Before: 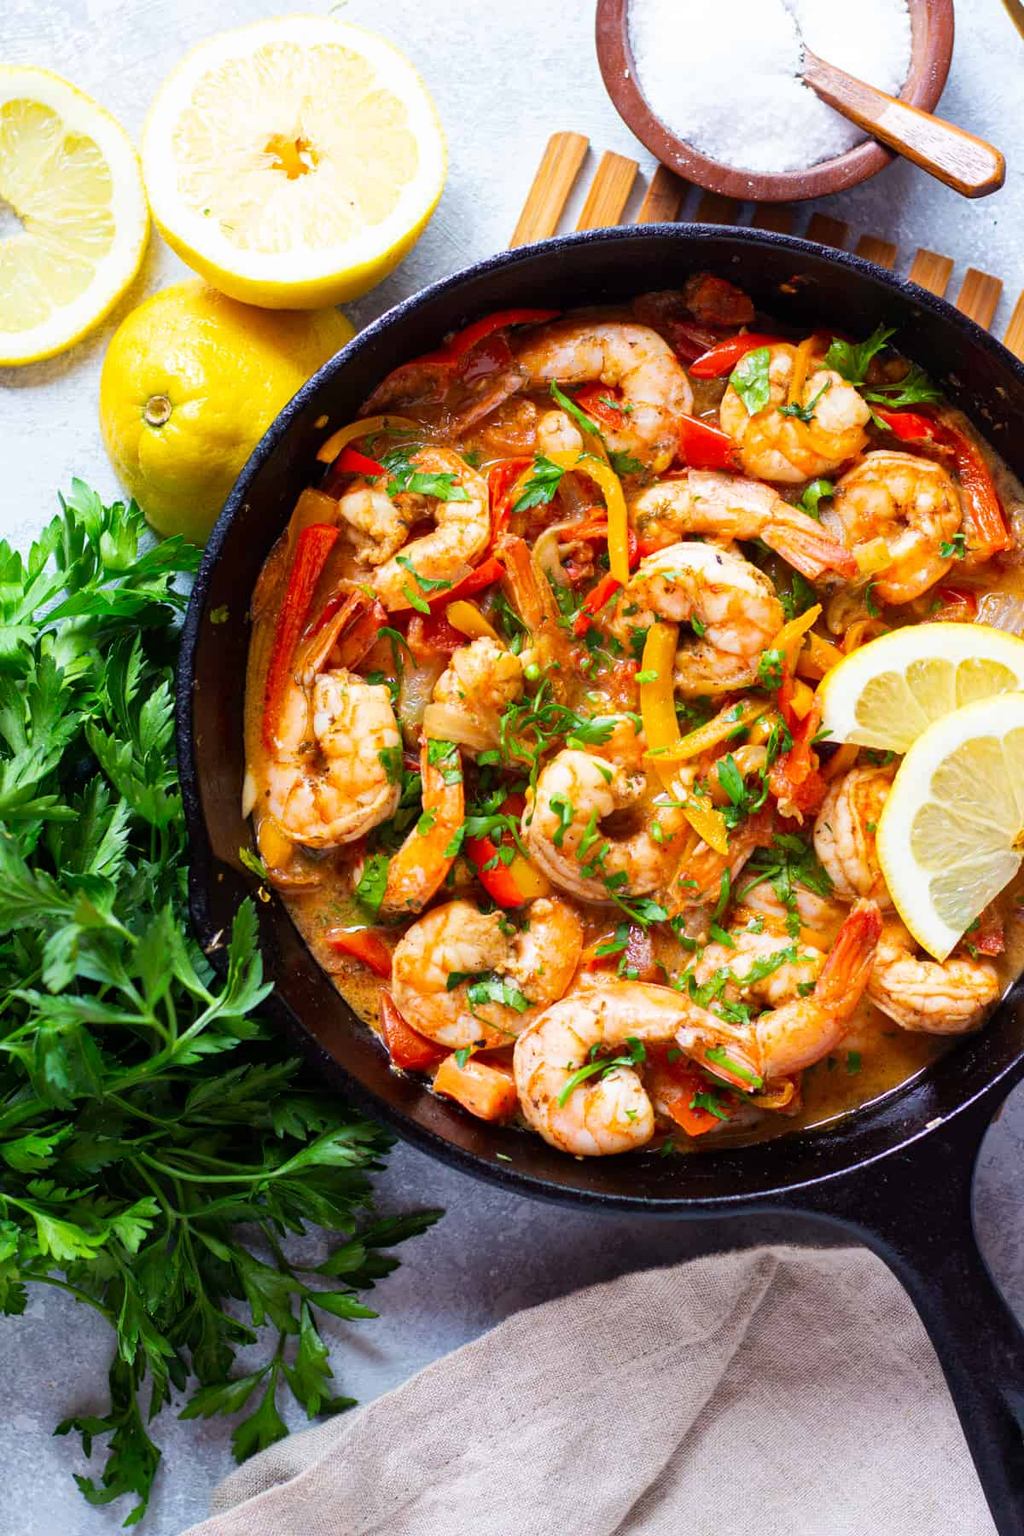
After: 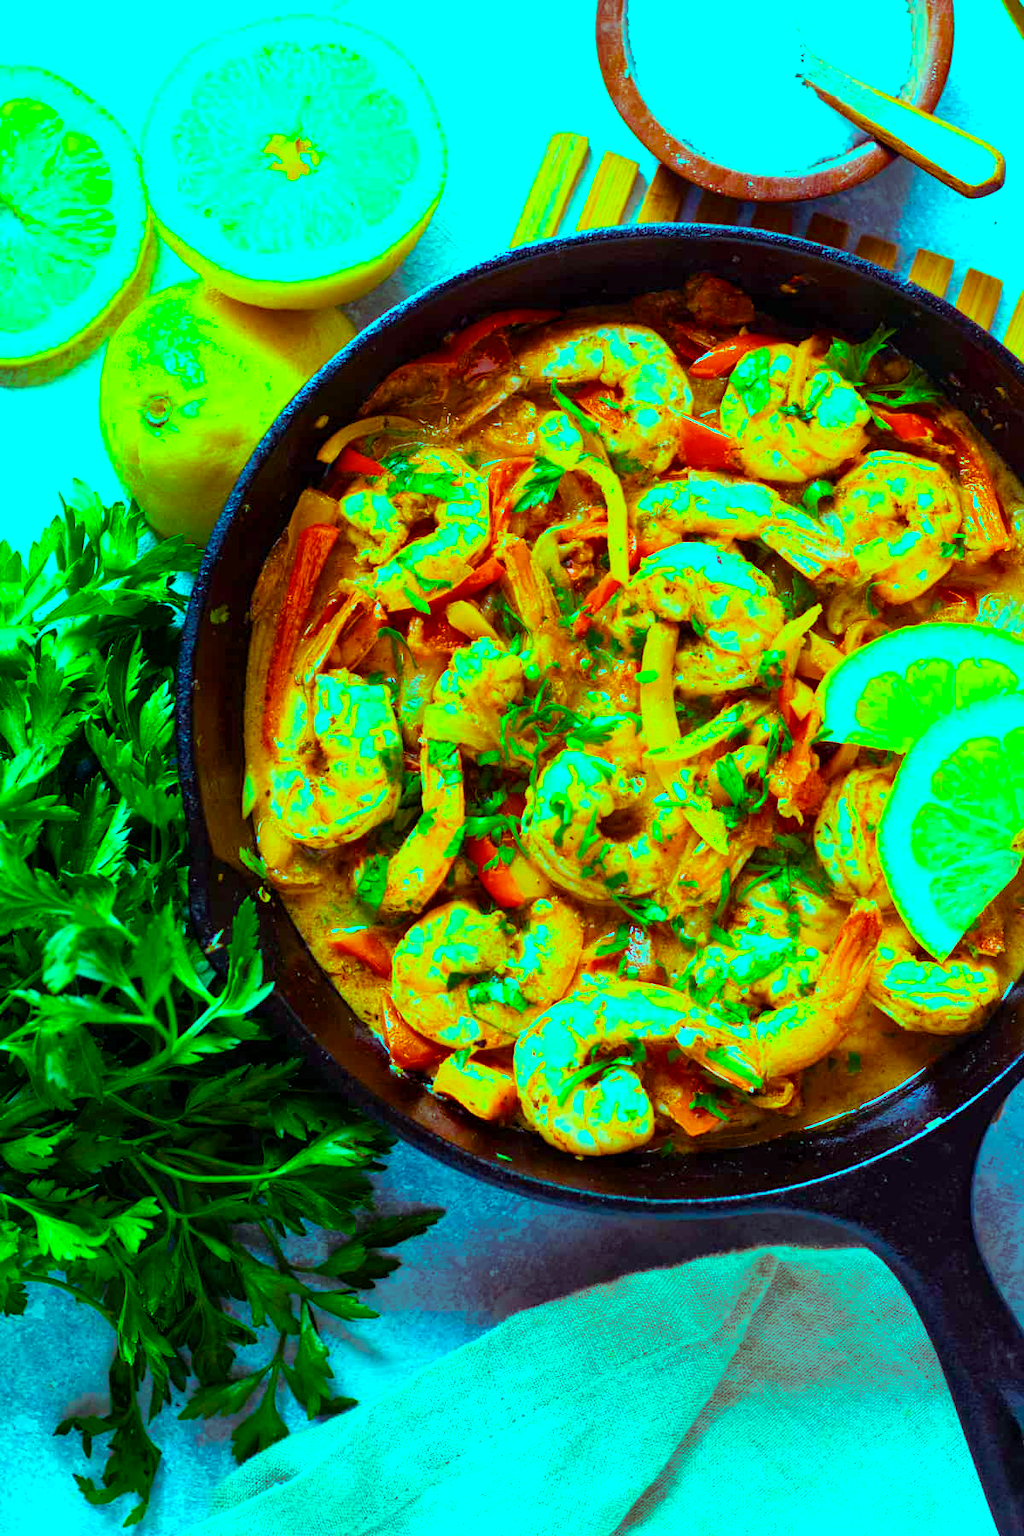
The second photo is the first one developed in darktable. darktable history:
shadows and highlights: shadows 36.56, highlights -27.28, soften with gaussian
color balance rgb: shadows lift › chroma 2.026%, shadows lift › hue 215.53°, highlights gain › luminance 19.745%, highlights gain › chroma 13.114%, highlights gain › hue 175.23°, perceptual saturation grading › global saturation 99.125%
exposure: exposure 0.202 EV, compensate highlight preservation false
